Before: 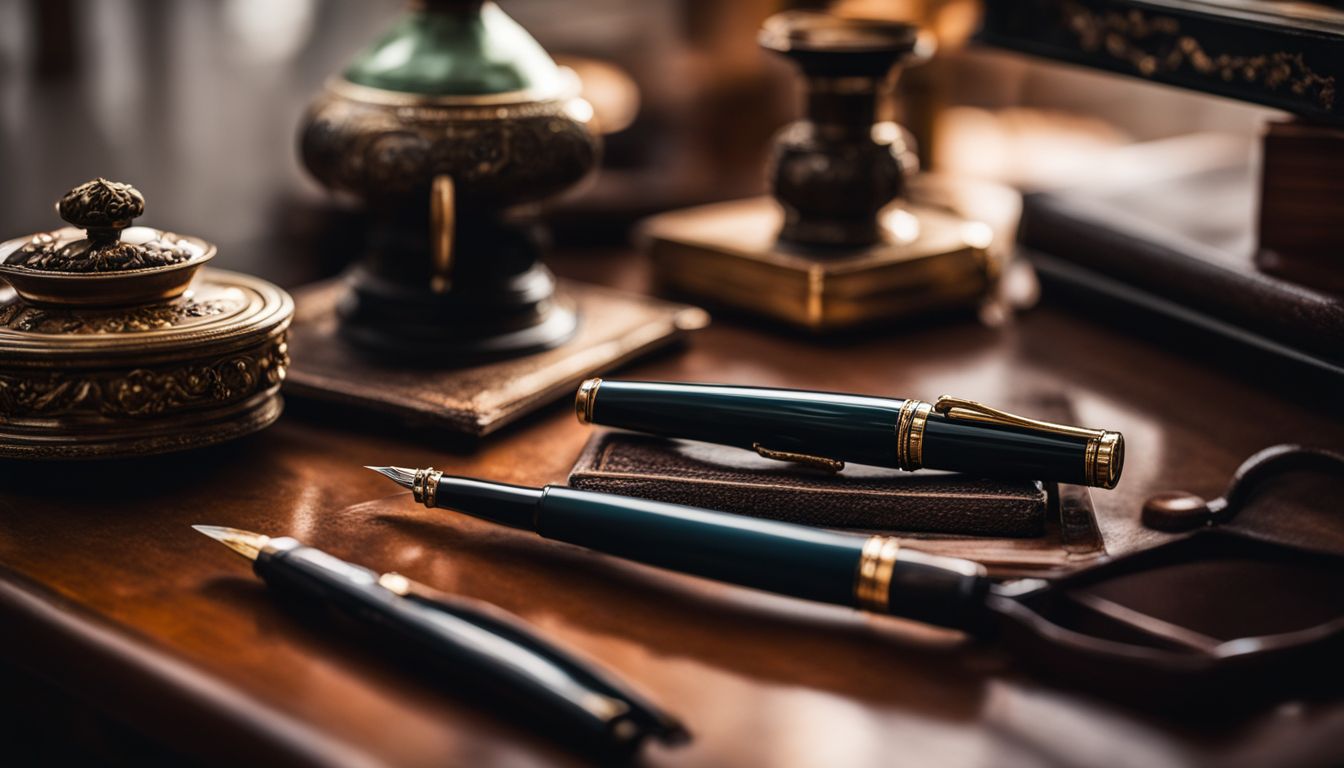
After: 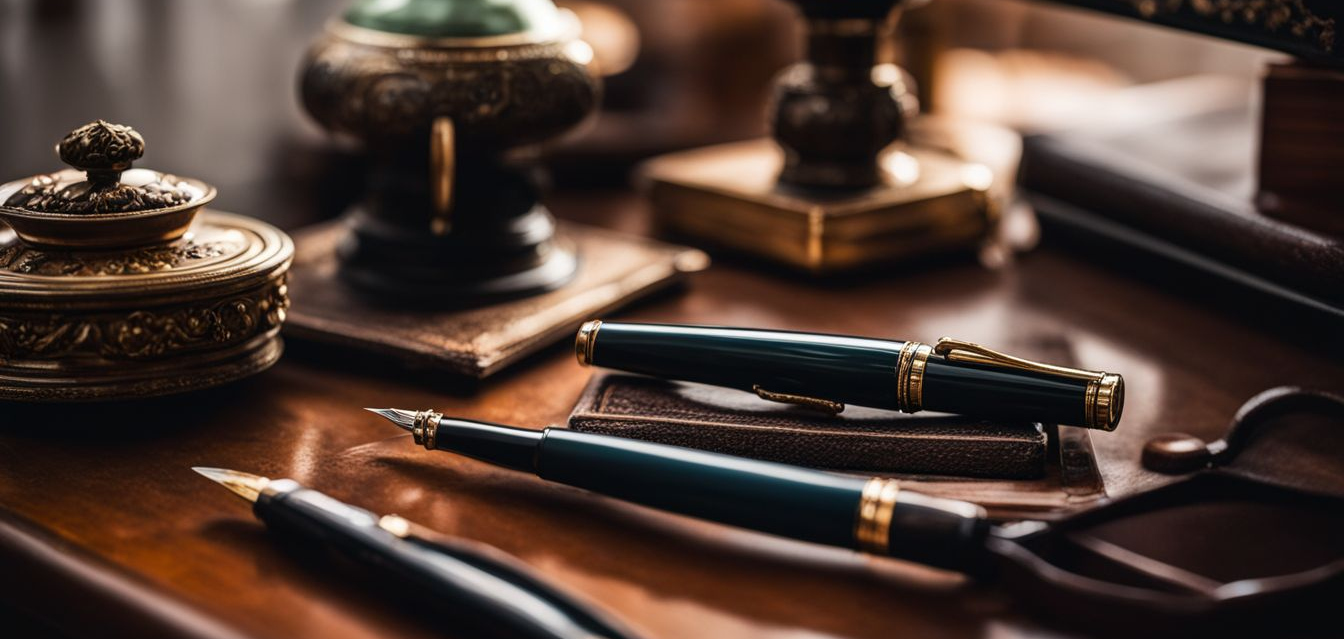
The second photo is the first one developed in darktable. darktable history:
crop: top 7.625%, bottom 8.027%
white balance: red 1, blue 1
